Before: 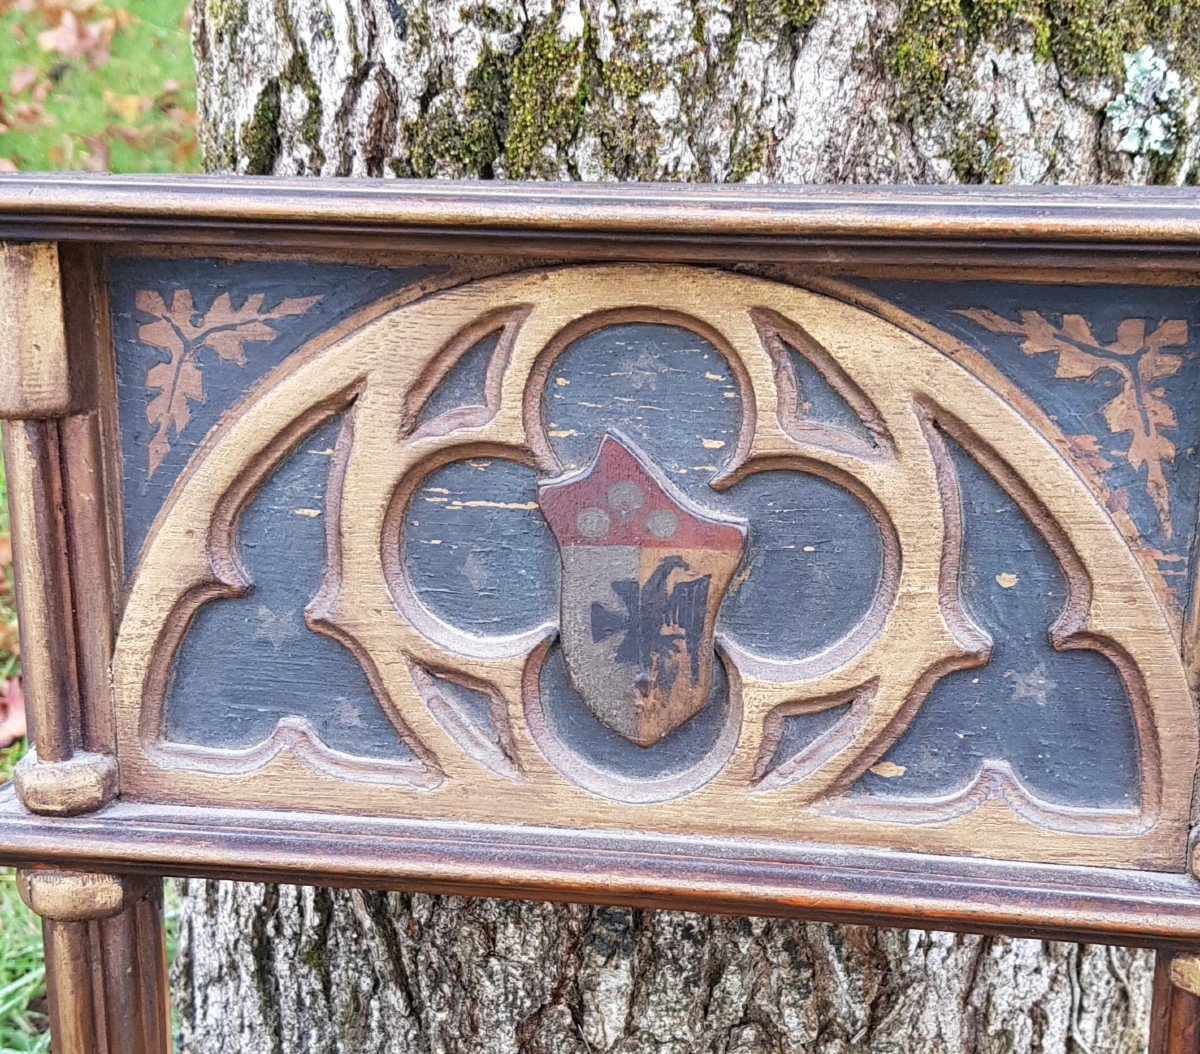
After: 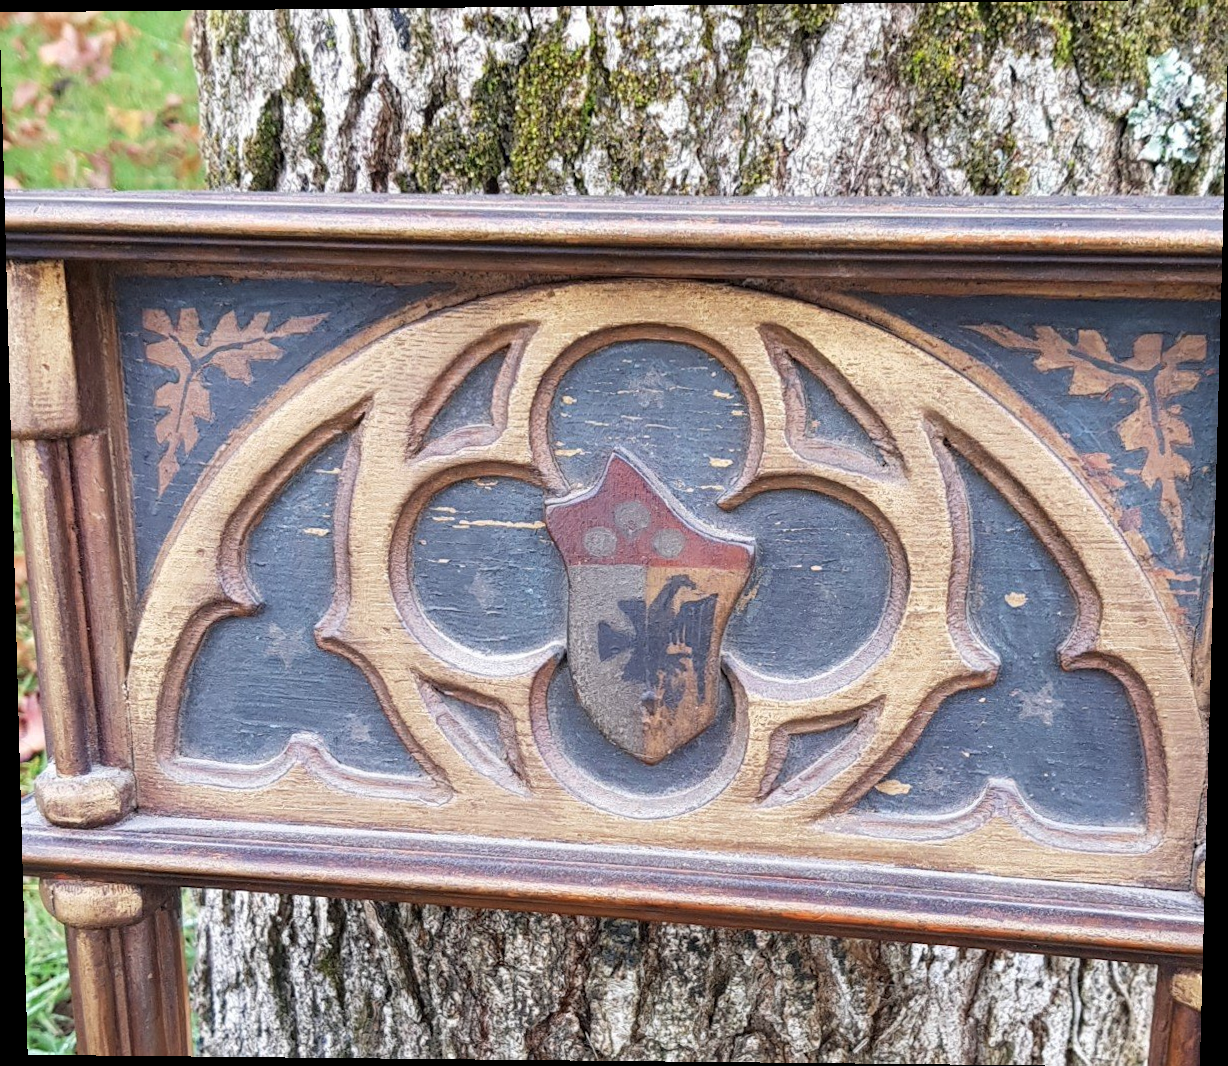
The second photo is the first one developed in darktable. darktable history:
rotate and perspective: lens shift (vertical) 0.048, lens shift (horizontal) -0.024, automatic cropping off
white balance: emerald 1
